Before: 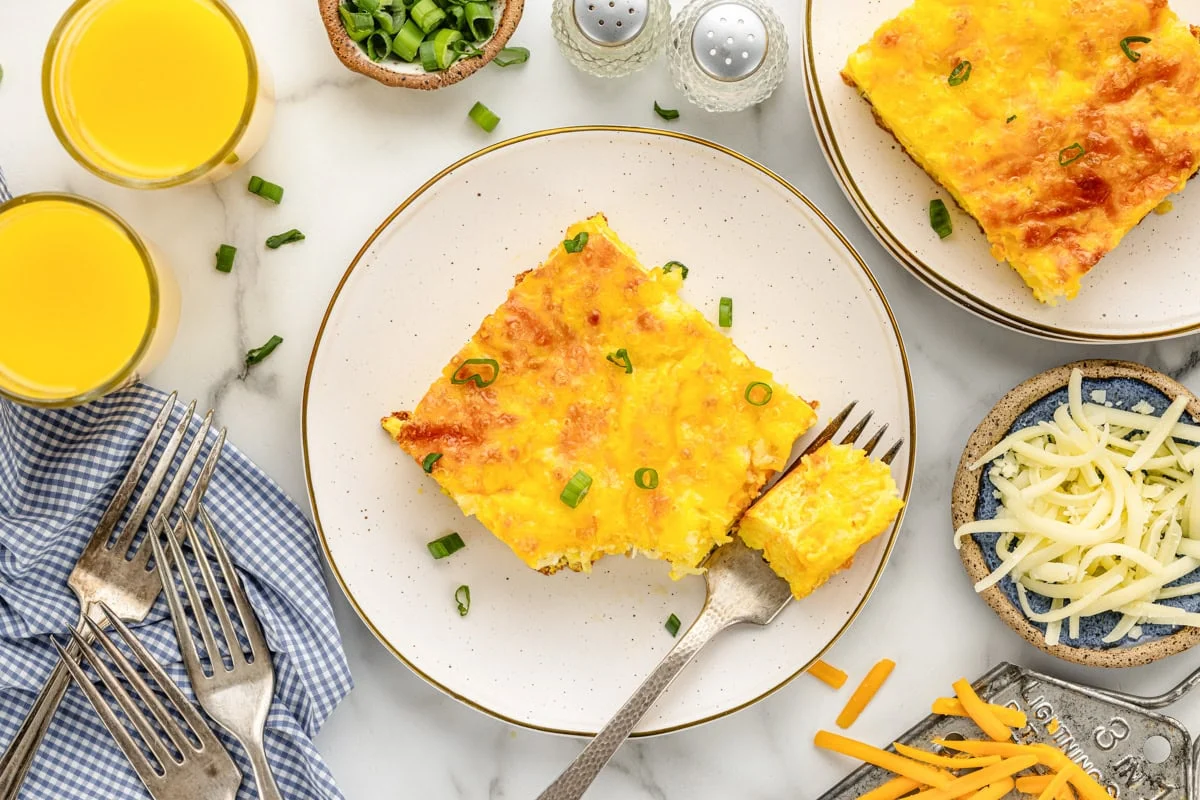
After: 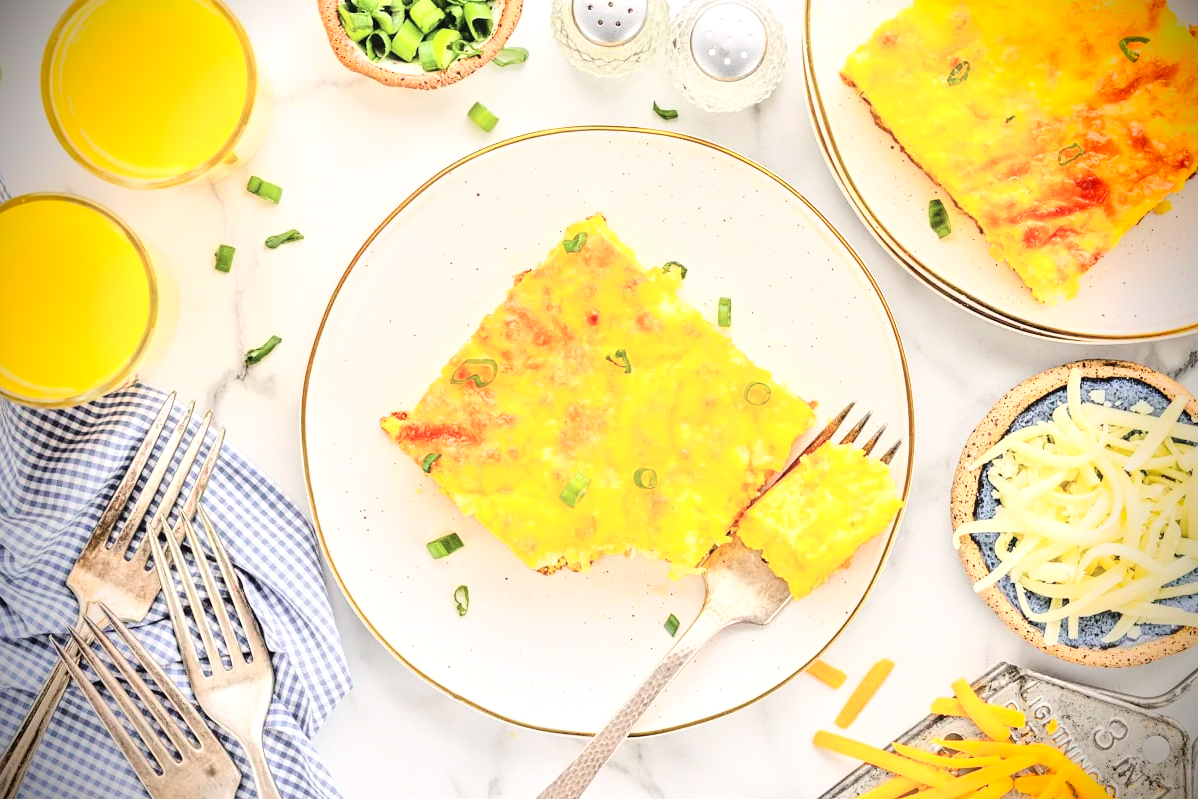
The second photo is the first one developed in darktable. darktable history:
crop: left 0.152%
tone equalizer: -7 EV 0.147 EV, -6 EV 0.592 EV, -5 EV 1.15 EV, -4 EV 1.36 EV, -3 EV 1.13 EV, -2 EV 0.6 EV, -1 EV 0.166 EV, smoothing diameter 2.1%, edges refinement/feathering 21.15, mask exposure compensation -1.57 EV, filter diffusion 5
vignetting: brightness -0.991, saturation 0.495
tone curve: curves: ch0 [(0.003, 0.029) (0.188, 0.252) (0.46, 0.56) (0.608, 0.748) (0.871, 0.955) (1, 1)]; ch1 [(0, 0) (0.35, 0.356) (0.45, 0.453) (0.508, 0.515) (0.618, 0.634) (1, 1)]; ch2 [(0, 0) (0.456, 0.469) (0.5, 0.5) (0.634, 0.625) (1, 1)], color space Lab, independent channels, preserve colors none
